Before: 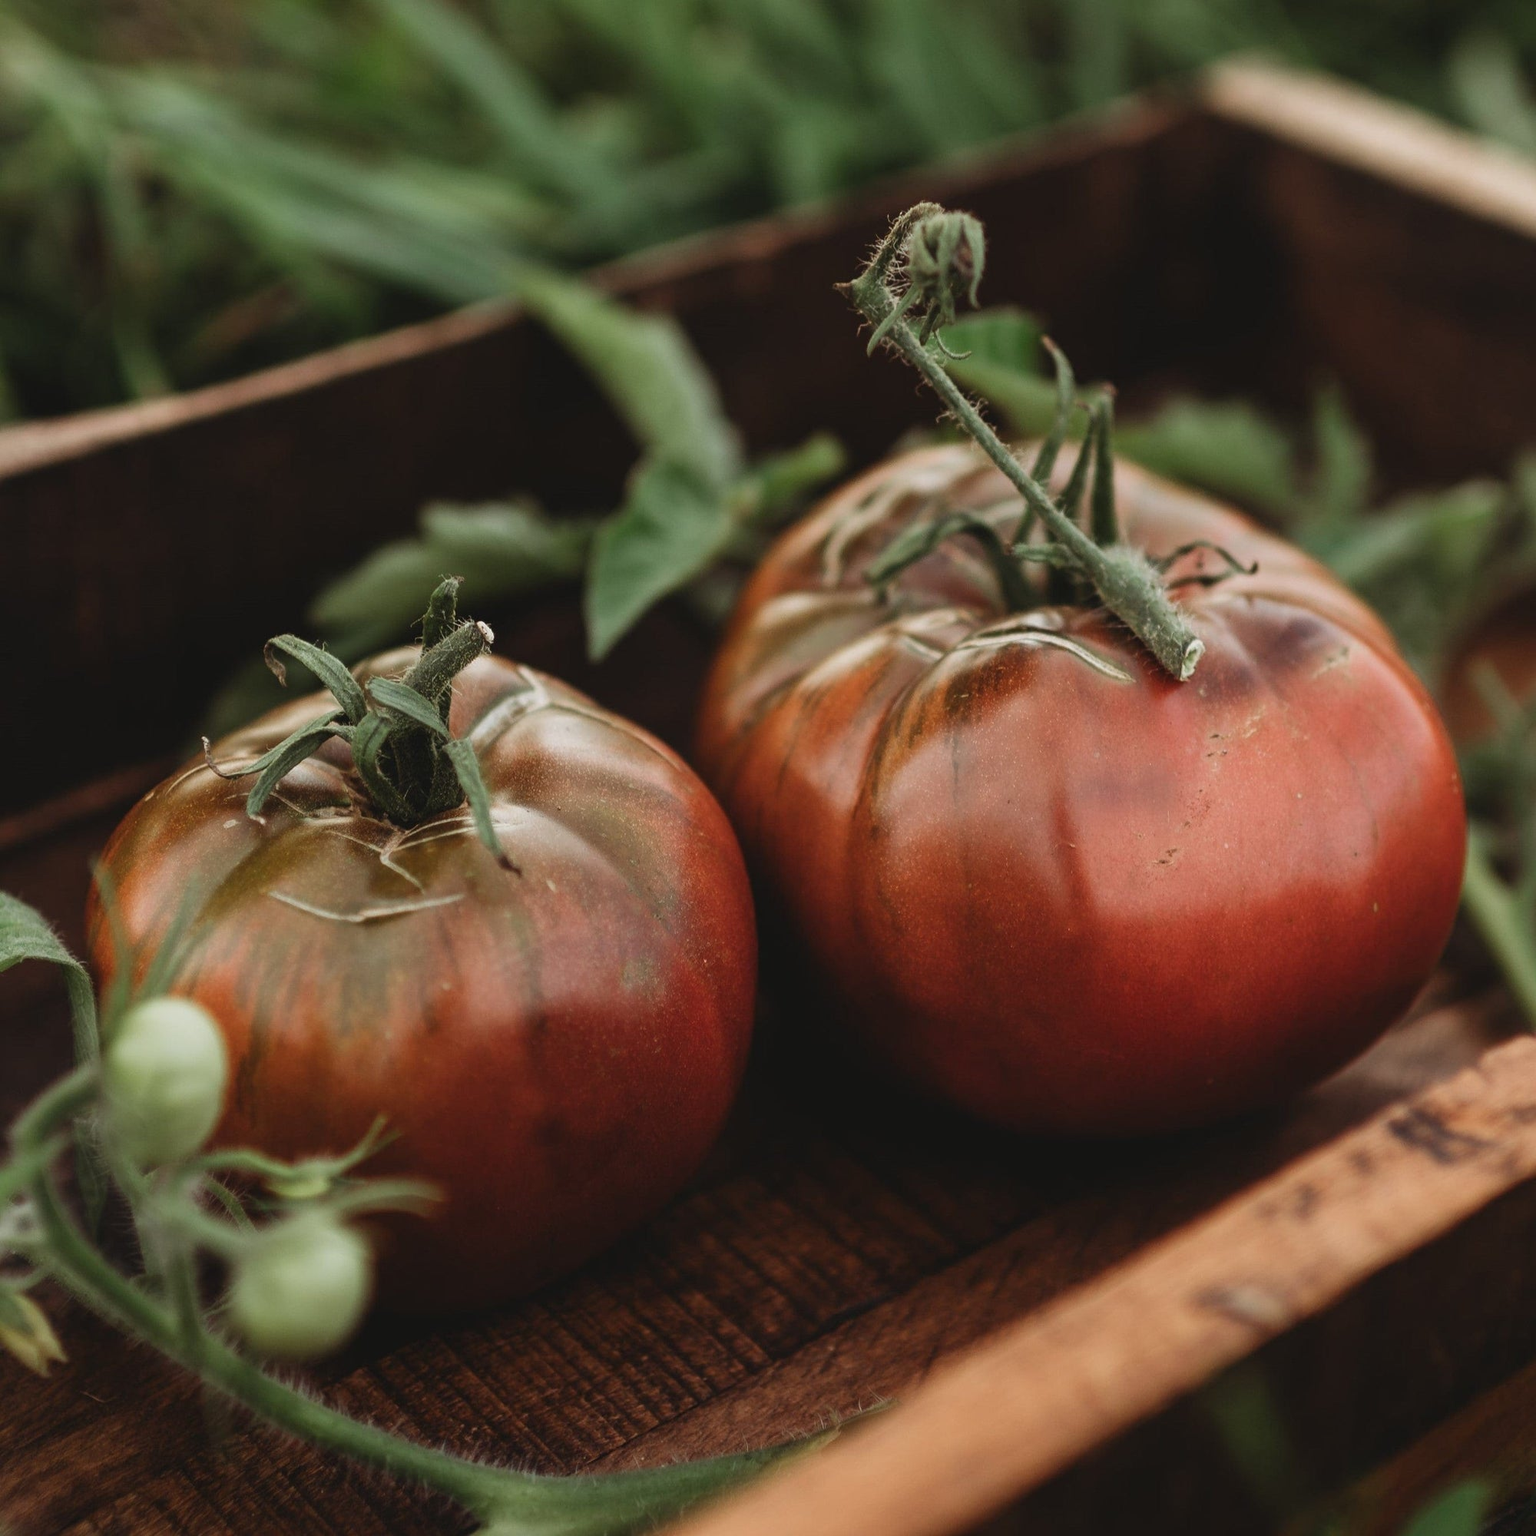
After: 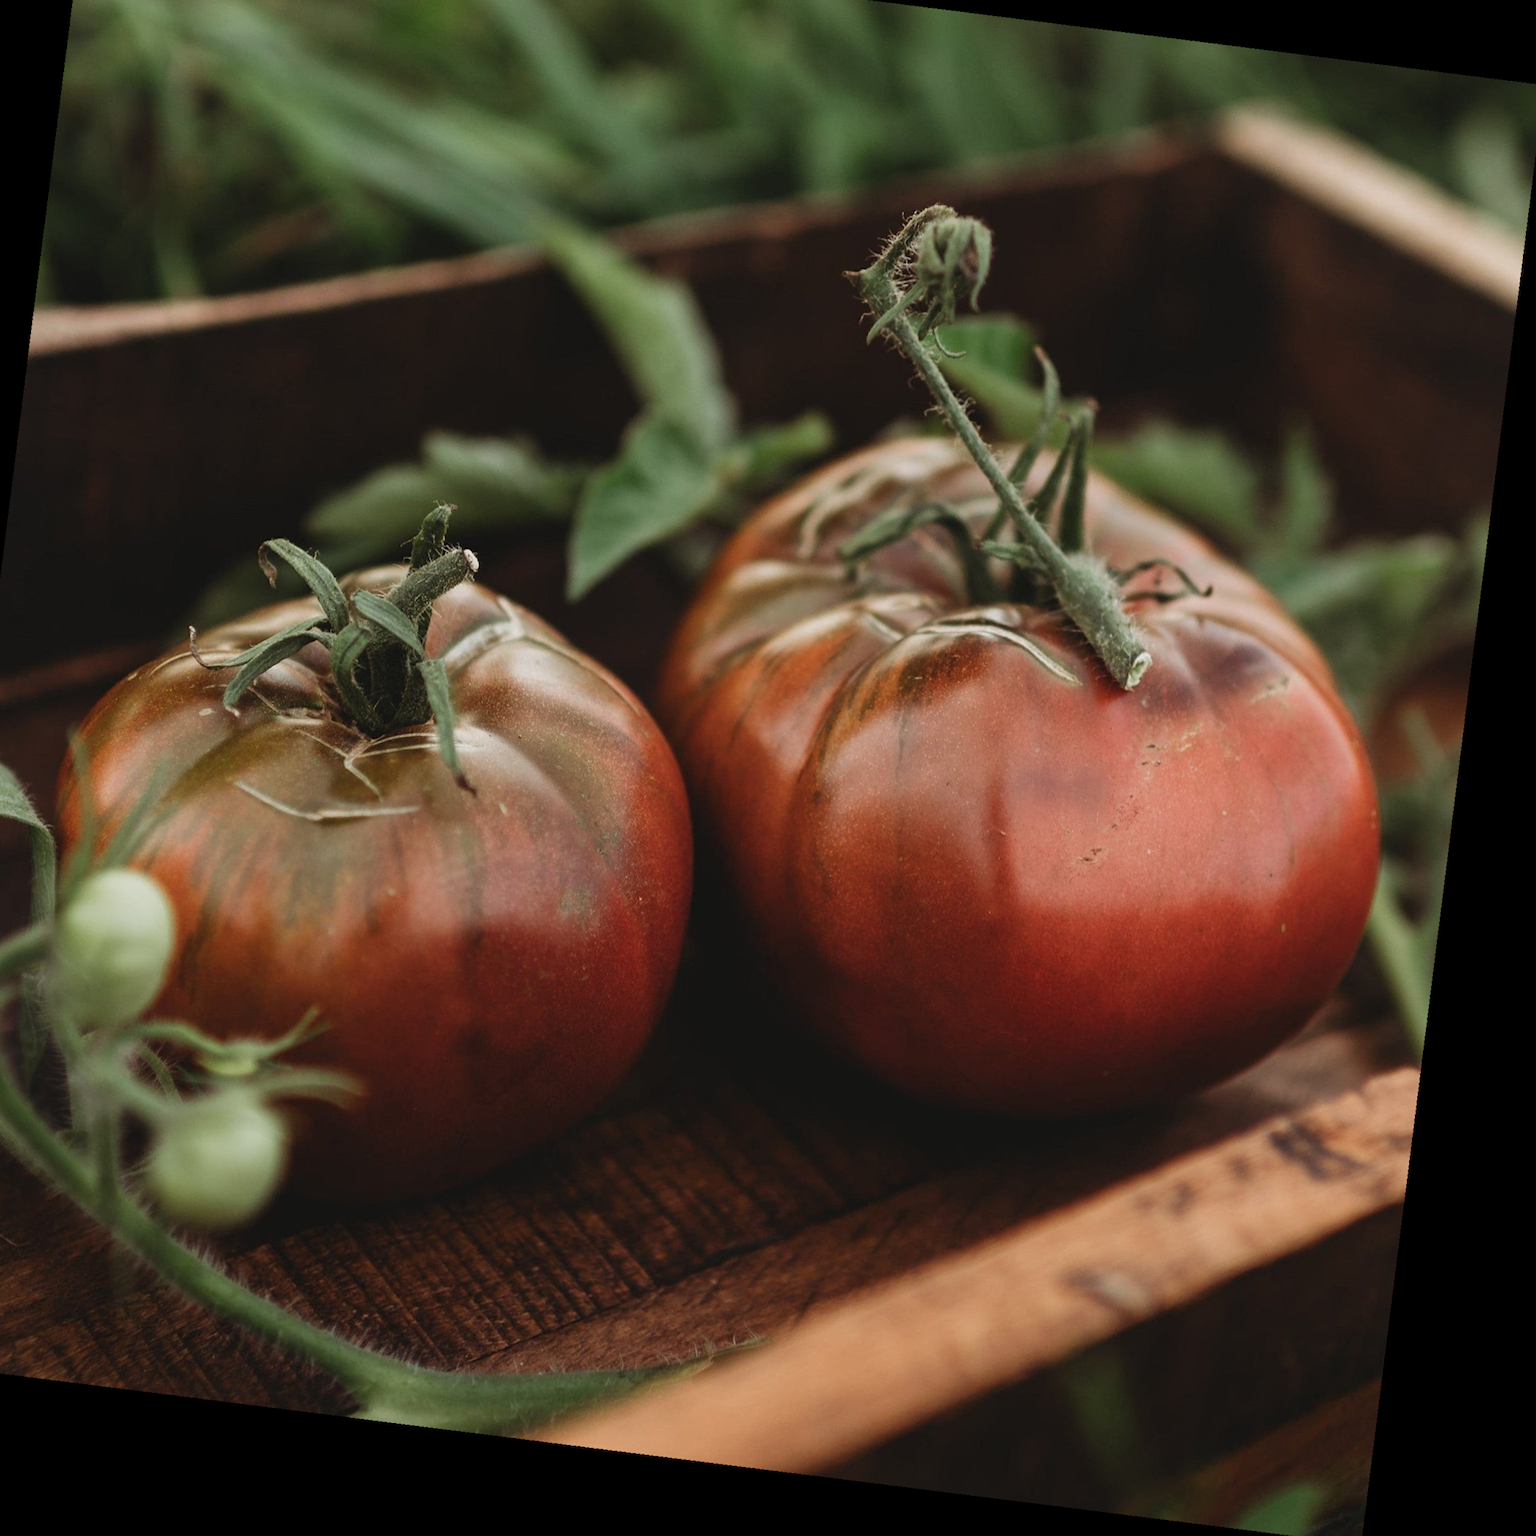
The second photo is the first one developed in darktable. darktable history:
crop and rotate: angle 1.96°, left 5.673%, top 5.673%
rotate and perspective: rotation 9.12°, automatic cropping off
